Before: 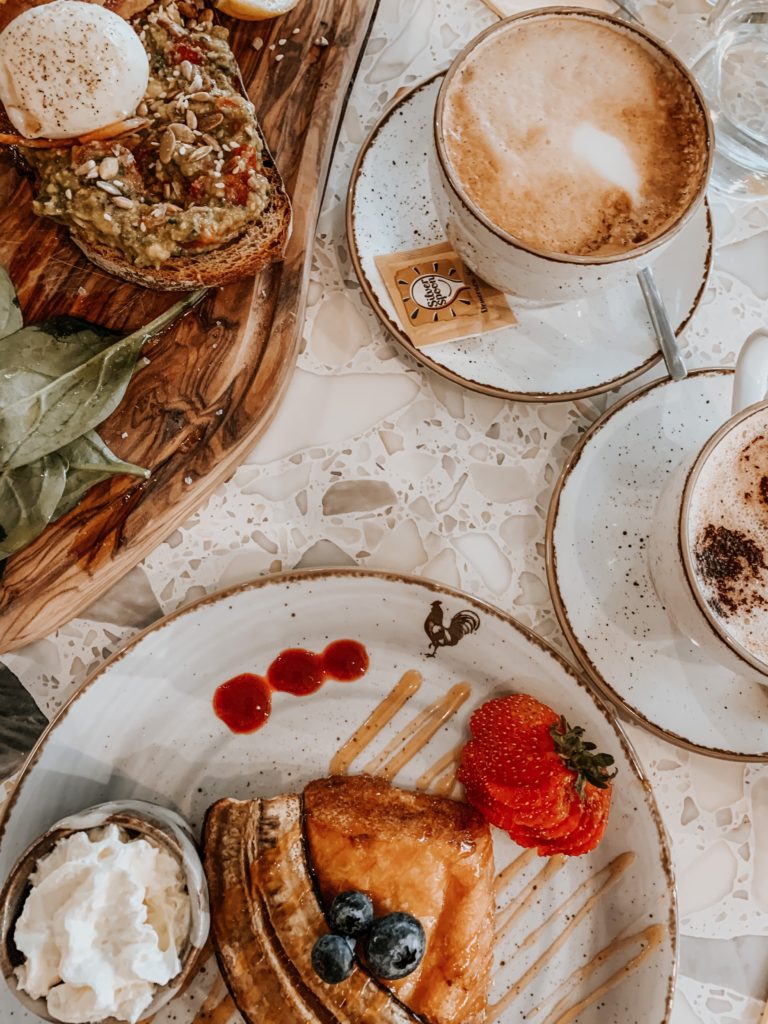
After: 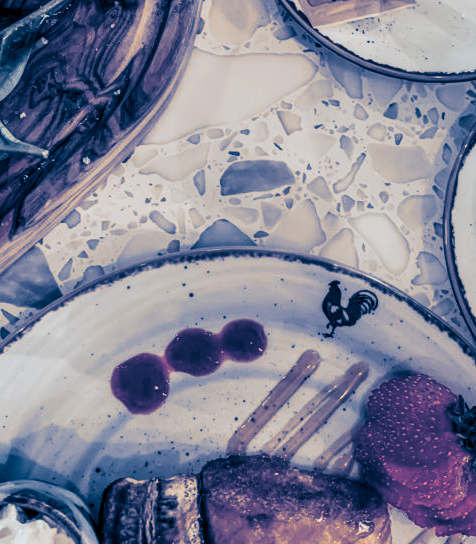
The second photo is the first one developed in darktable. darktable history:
crop: left 13.312%, top 31.28%, right 24.627%, bottom 15.582%
split-toning: shadows › hue 226.8°, shadows › saturation 1, highlights › saturation 0, balance -61.41
local contrast: on, module defaults
